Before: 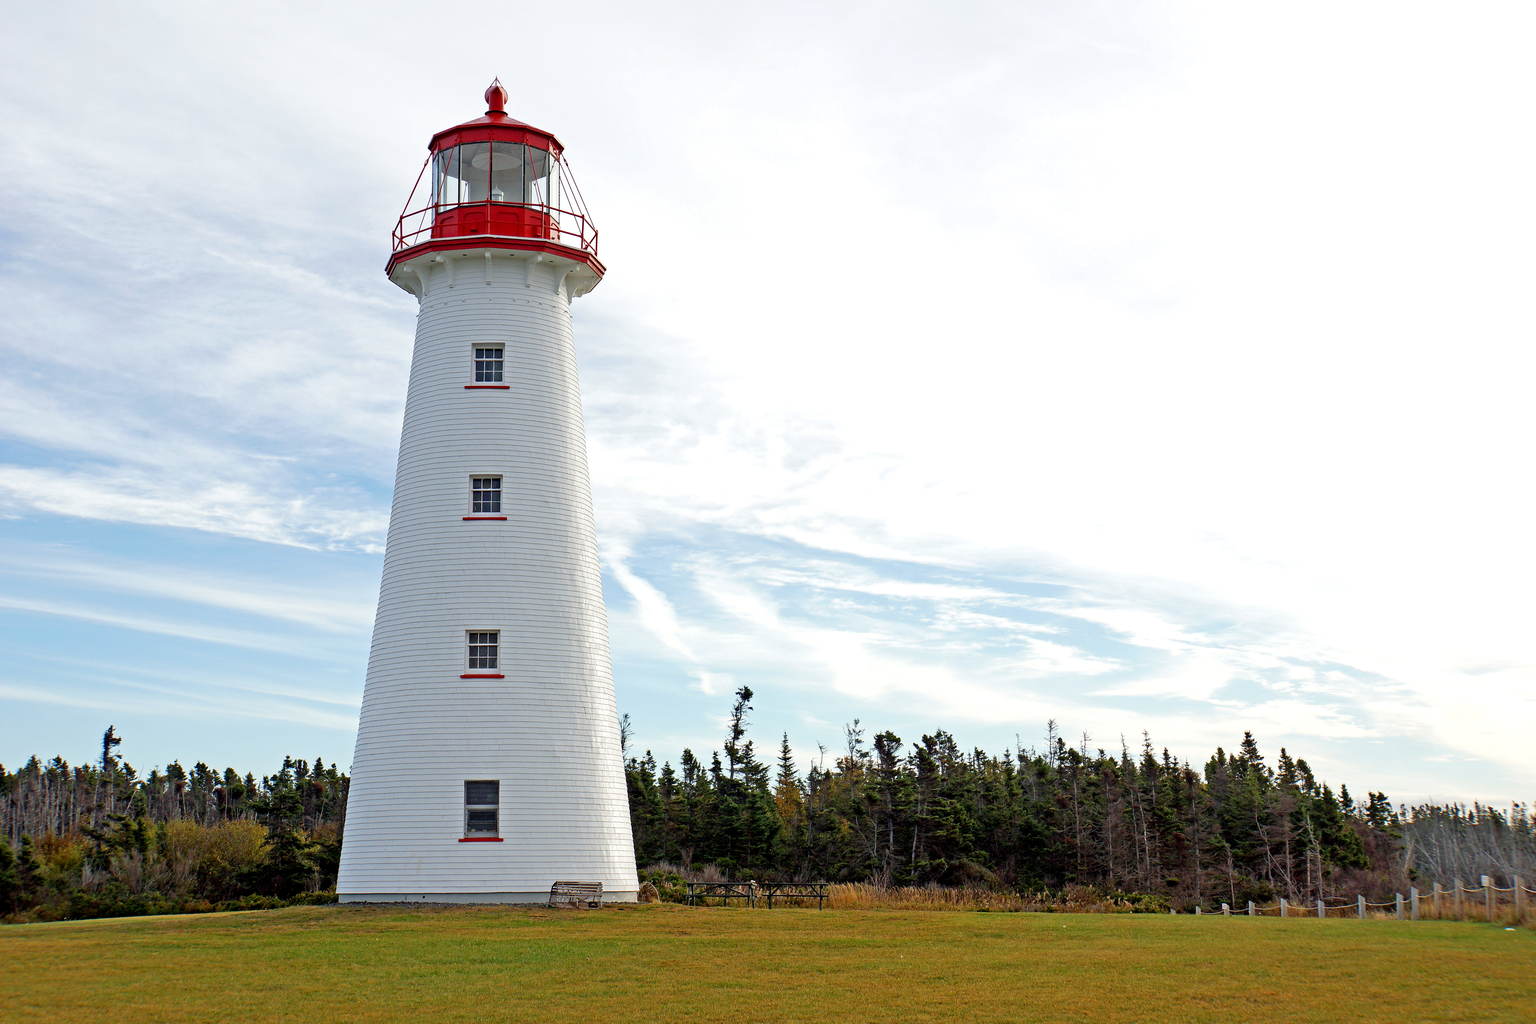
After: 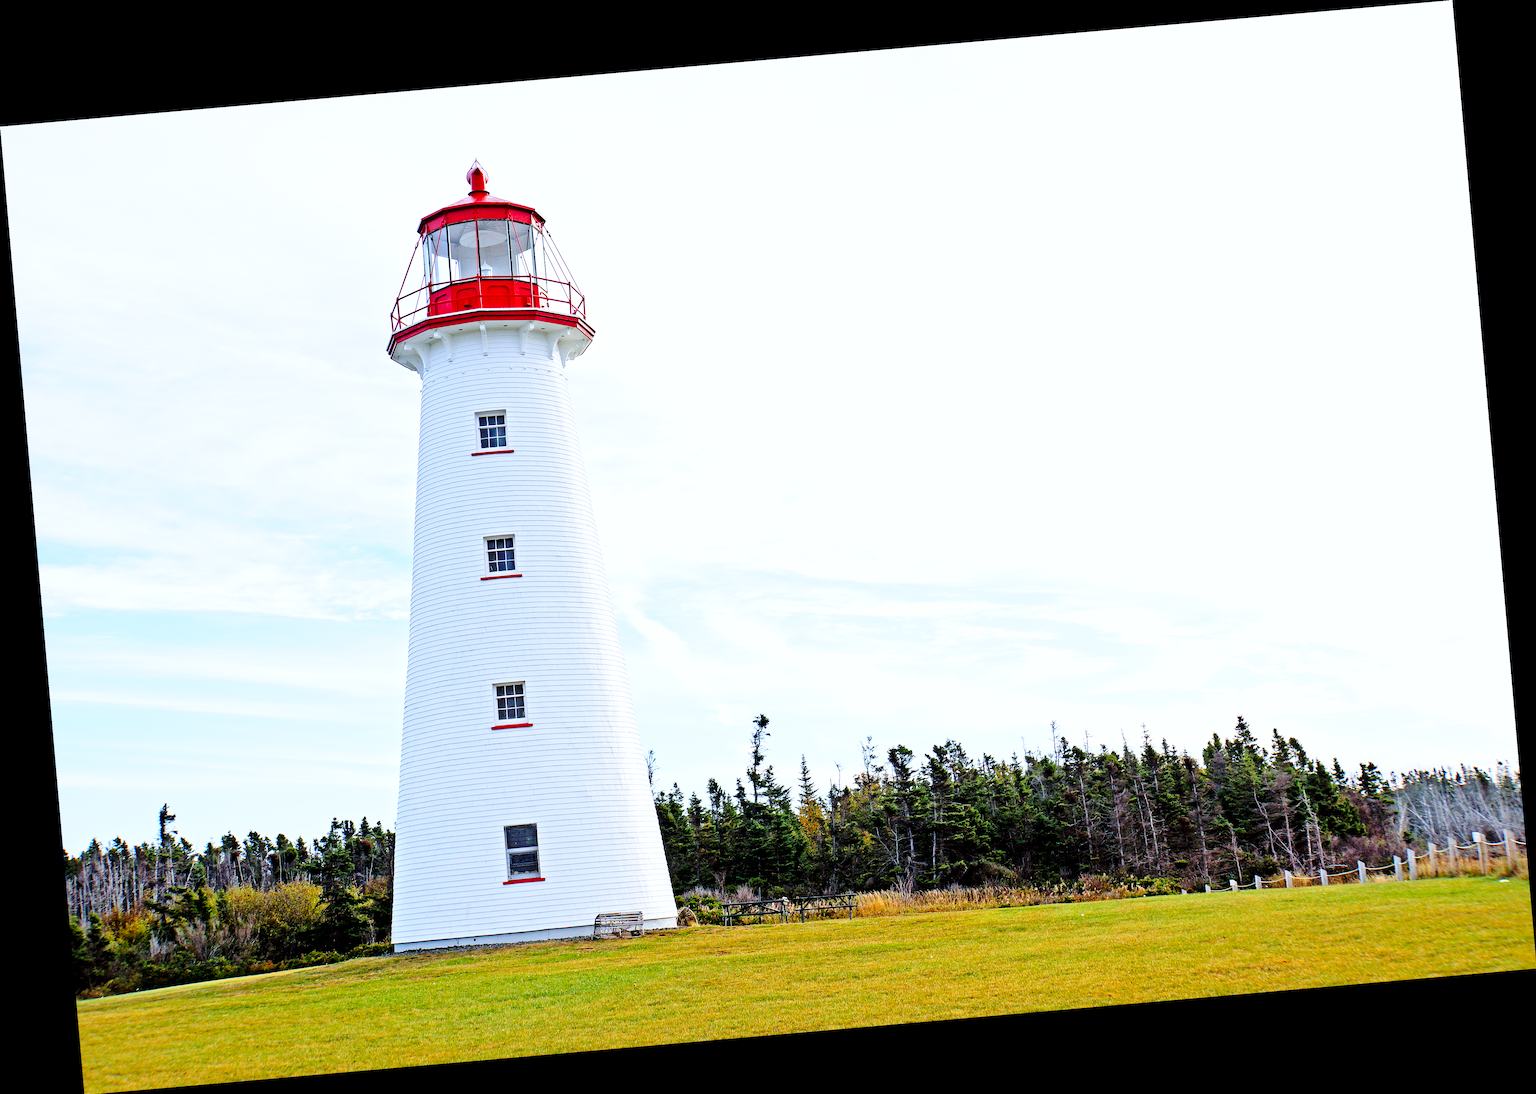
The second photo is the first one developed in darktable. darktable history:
rotate and perspective: rotation -4.98°, automatic cropping off
white balance: red 0.948, green 1.02, blue 1.176
tone curve: curves: ch0 [(0, 0) (0.004, 0.001) (0.133, 0.112) (0.325, 0.362) (0.832, 0.893) (1, 1)], color space Lab, linked channels, preserve colors none
base curve: curves: ch0 [(0, 0) (0.028, 0.03) (0.121, 0.232) (0.46, 0.748) (0.859, 0.968) (1, 1)], preserve colors none
local contrast: mode bilateral grid, contrast 20, coarseness 50, detail 120%, midtone range 0.2
